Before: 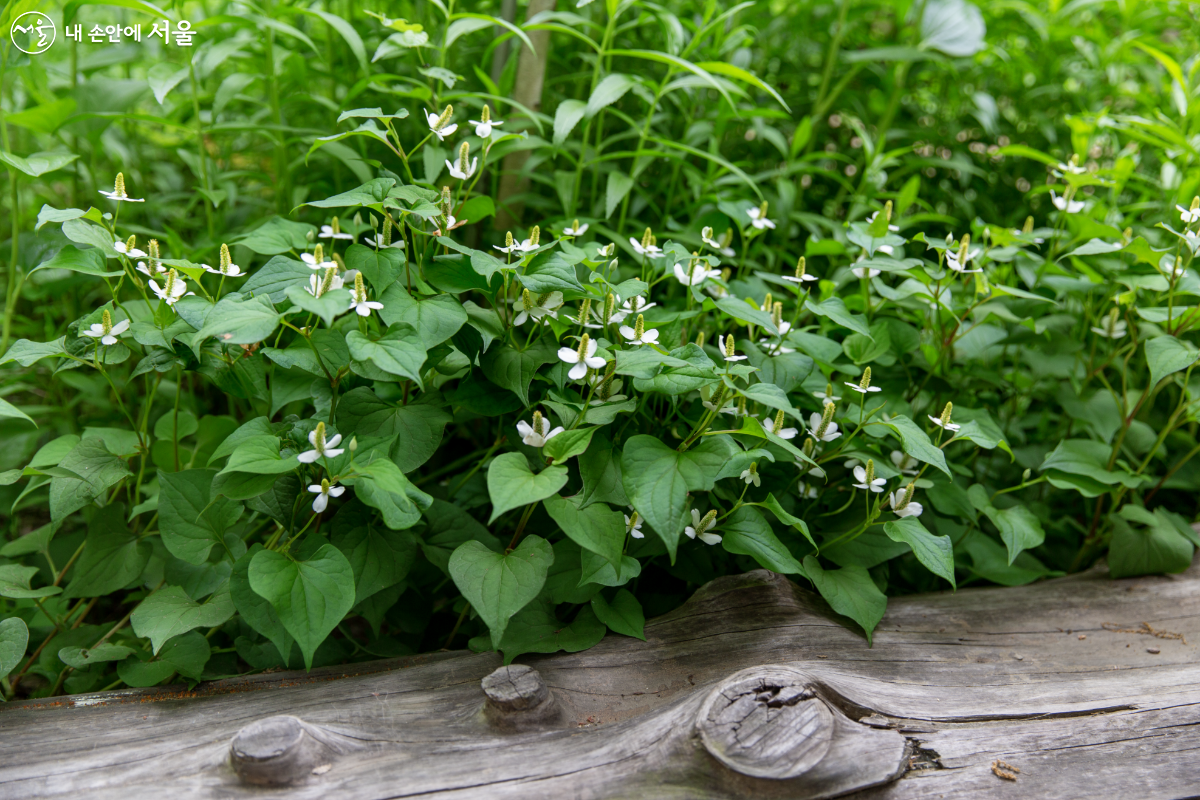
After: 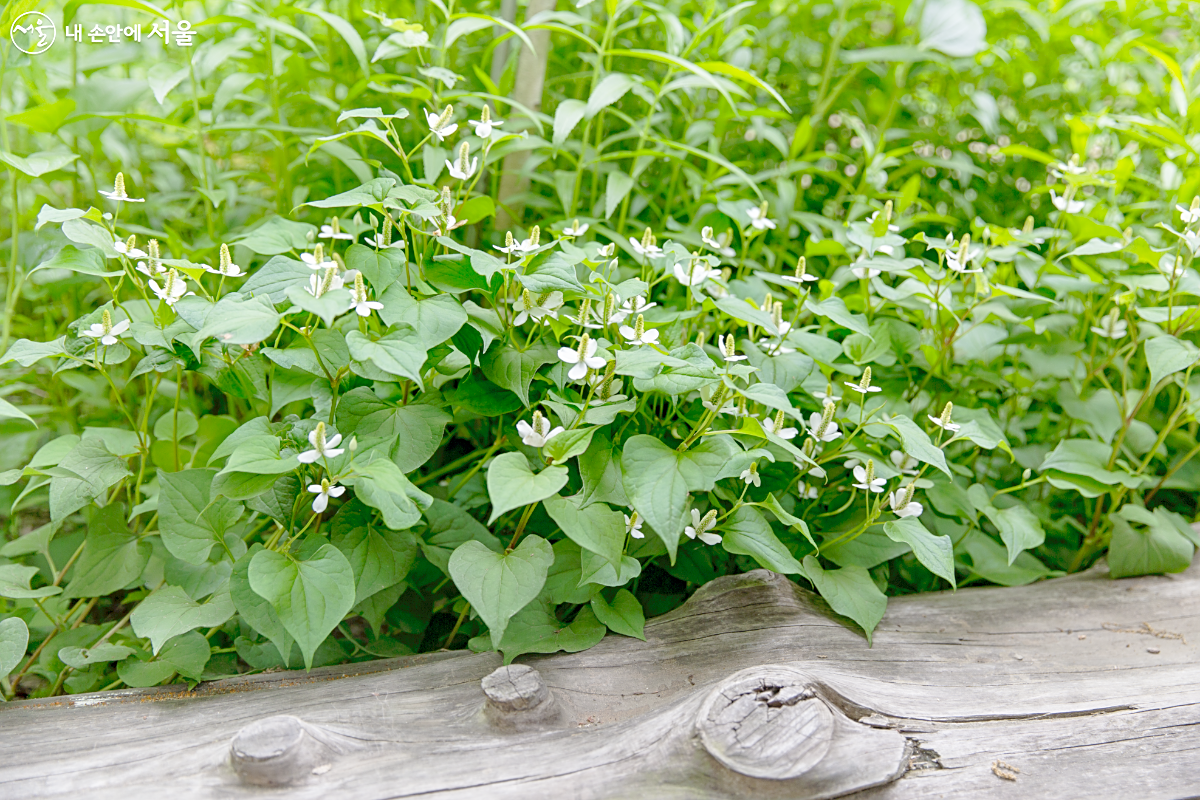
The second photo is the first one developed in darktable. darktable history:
sharpen: on, module defaults
tone curve: curves: ch0 [(0, 0) (0.003, 0.004) (0.011, 0.005) (0.025, 0.014) (0.044, 0.037) (0.069, 0.059) (0.1, 0.096) (0.136, 0.116) (0.177, 0.133) (0.224, 0.177) (0.277, 0.255) (0.335, 0.319) (0.399, 0.385) (0.468, 0.457) (0.543, 0.545) (0.623, 0.621) (0.709, 0.705) (0.801, 0.801) (0.898, 0.901) (1, 1)], preserve colors none
